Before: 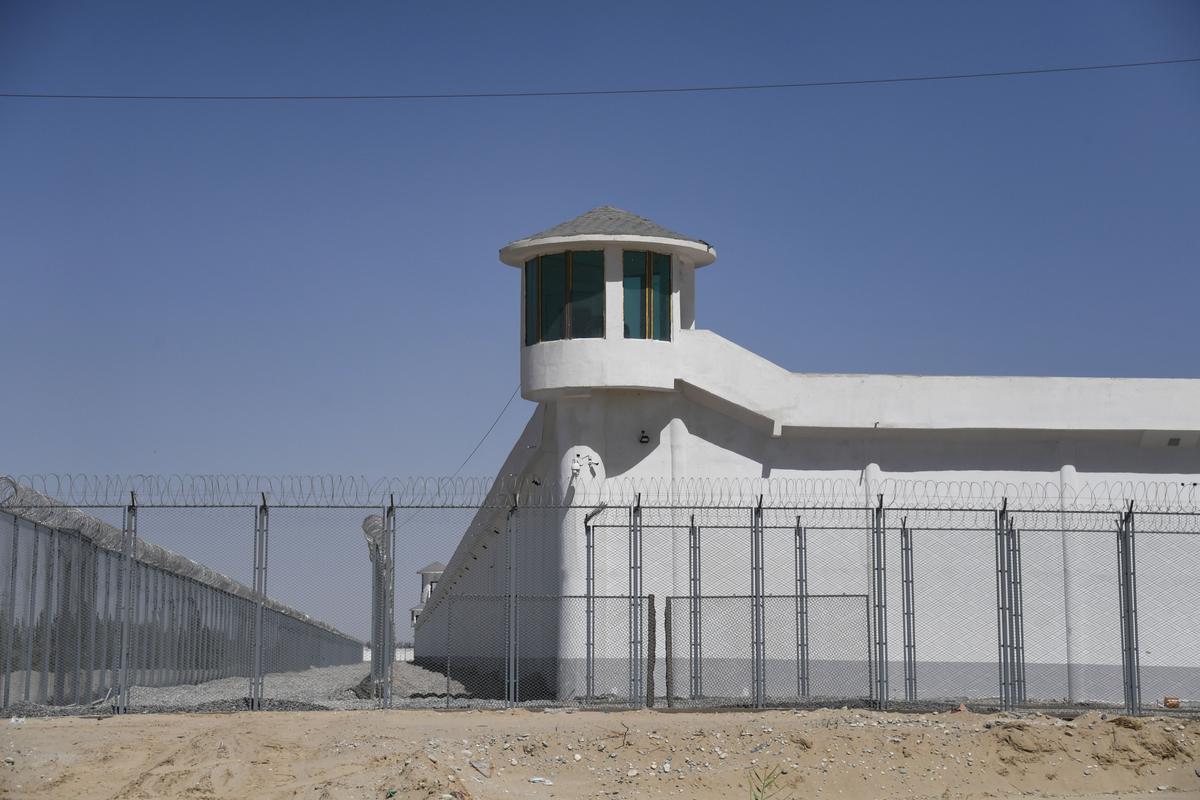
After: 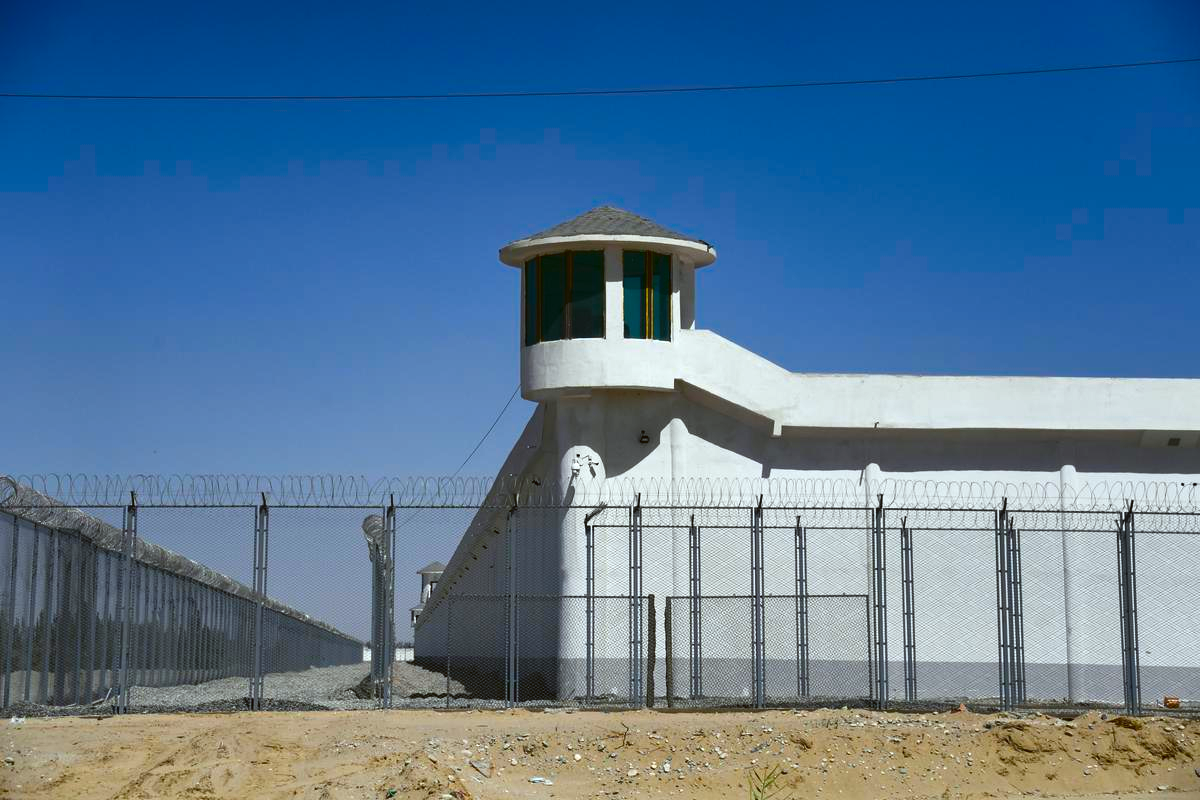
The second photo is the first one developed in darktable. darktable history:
contrast brightness saturation: contrast 0.13, brightness -0.24, saturation 0.14
color balance rgb: linear chroma grading › global chroma 15%, perceptual saturation grading › global saturation 30%
exposure: black level correction 0, exposure 0.5 EV, compensate exposure bias true, compensate highlight preservation false
color balance: lift [1.004, 1.002, 1.002, 0.998], gamma [1, 1.007, 1.002, 0.993], gain [1, 0.977, 1.013, 1.023], contrast -3.64%
